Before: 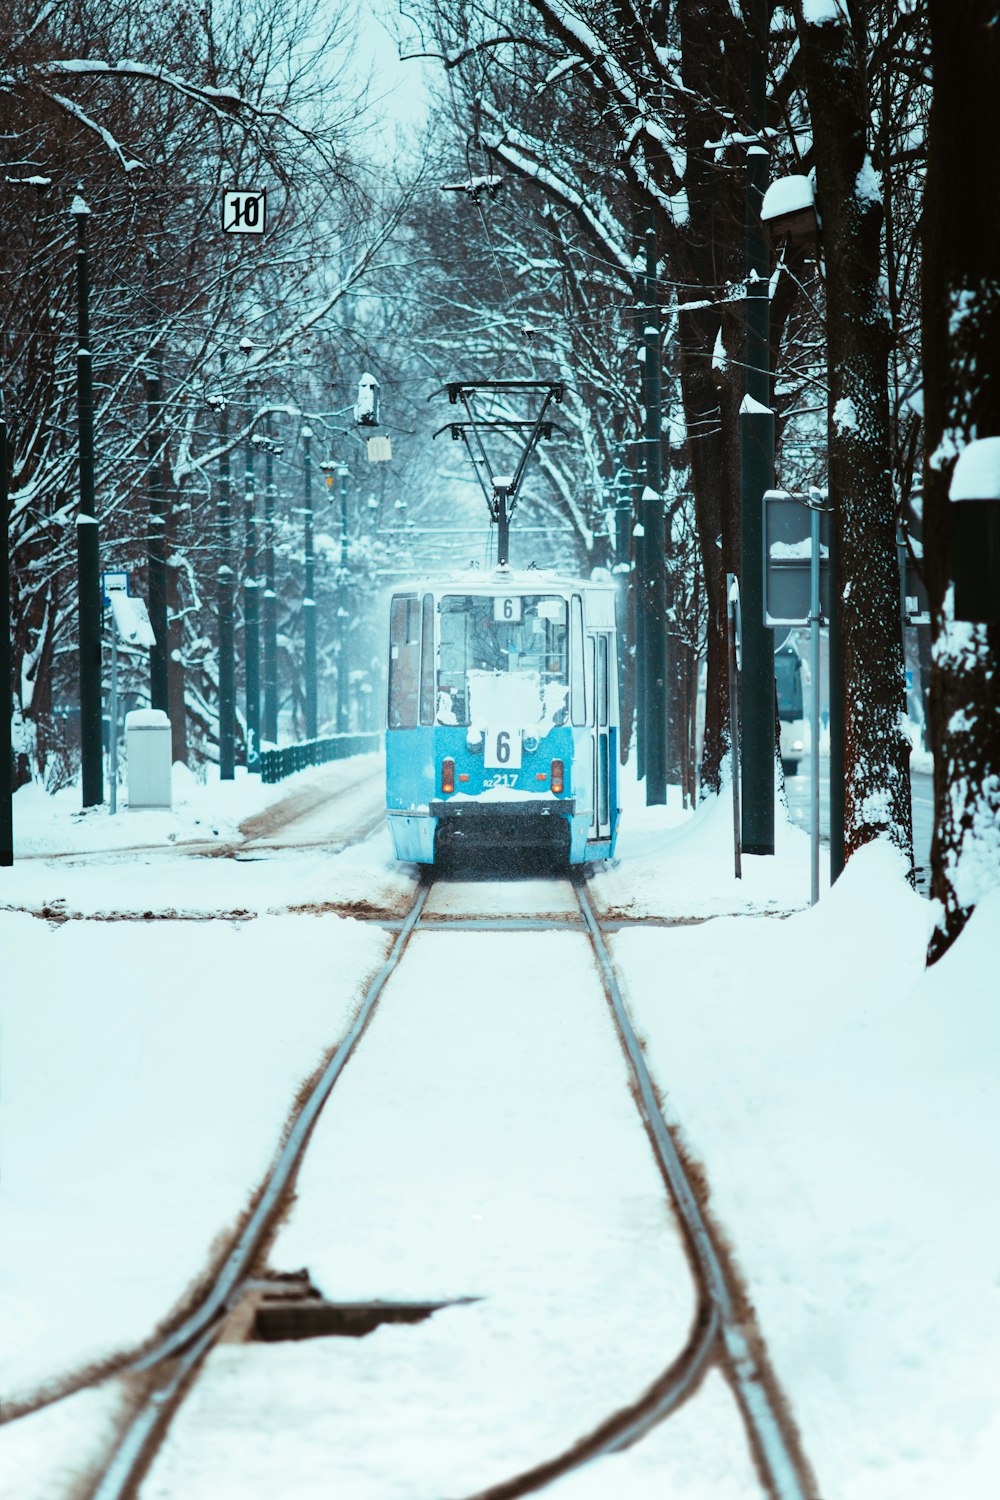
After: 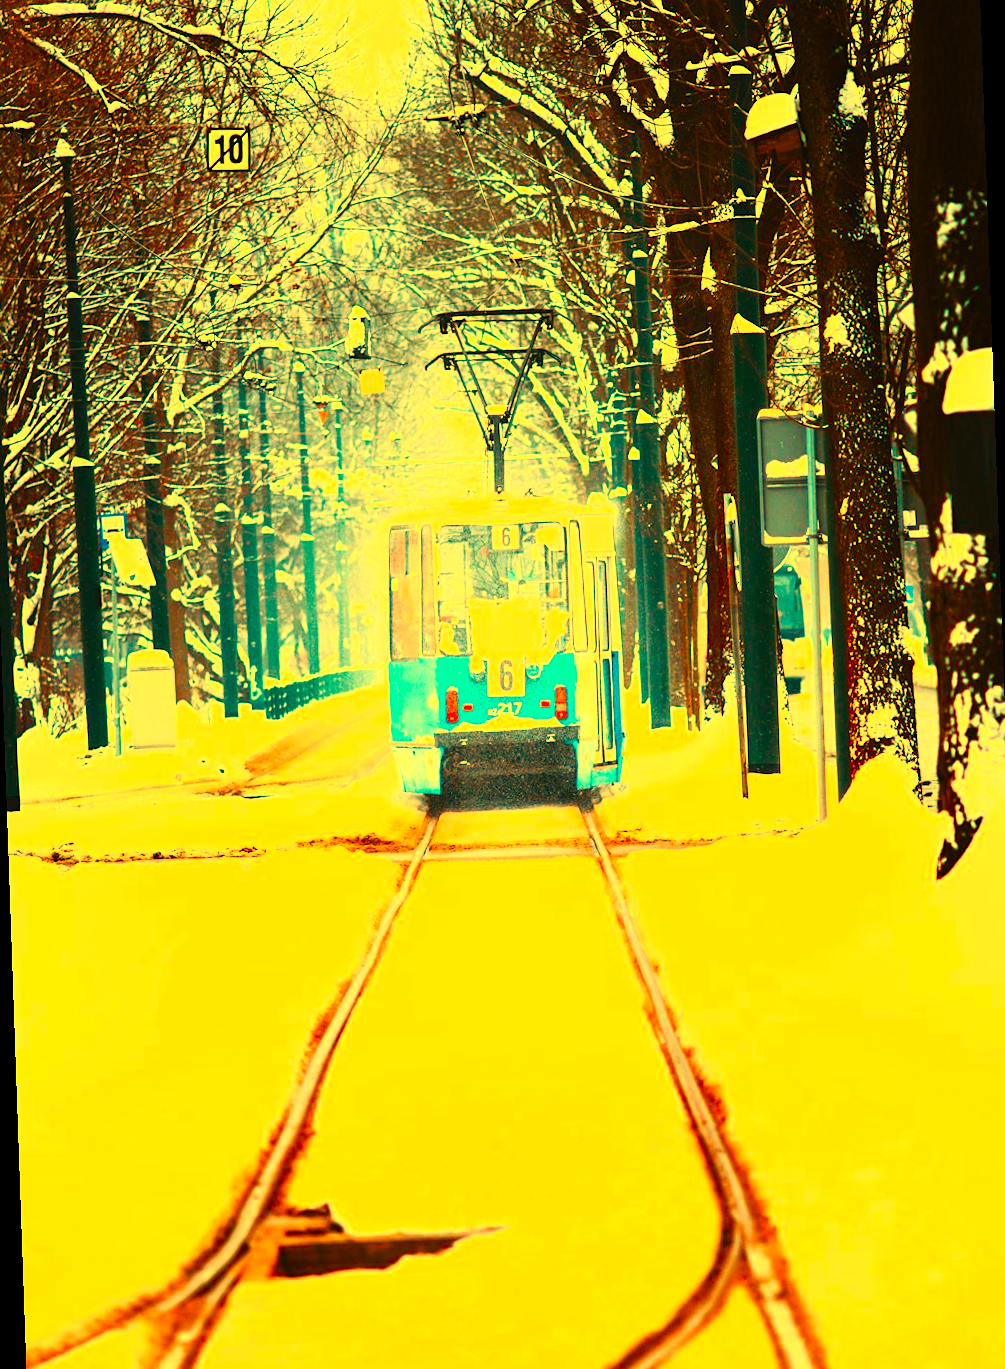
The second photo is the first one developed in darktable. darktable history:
contrast brightness saturation: contrast 0.2, brightness 0.2, saturation 0.8
crop: top 1.049%, right 0.001%
color balance rgb: shadows lift › chroma 4.21%, shadows lift › hue 252.22°, highlights gain › chroma 1.36%, highlights gain › hue 50.24°, perceptual saturation grading › mid-tones 6.33%, perceptual saturation grading › shadows 72.44%, perceptual brilliance grading › highlights 11.59%, contrast 5.05%
sharpen: radius 1.272, amount 0.305, threshold 0
white balance: red 1.467, blue 0.684
rotate and perspective: rotation -2°, crop left 0.022, crop right 0.978, crop top 0.049, crop bottom 0.951
tone equalizer: on, module defaults
